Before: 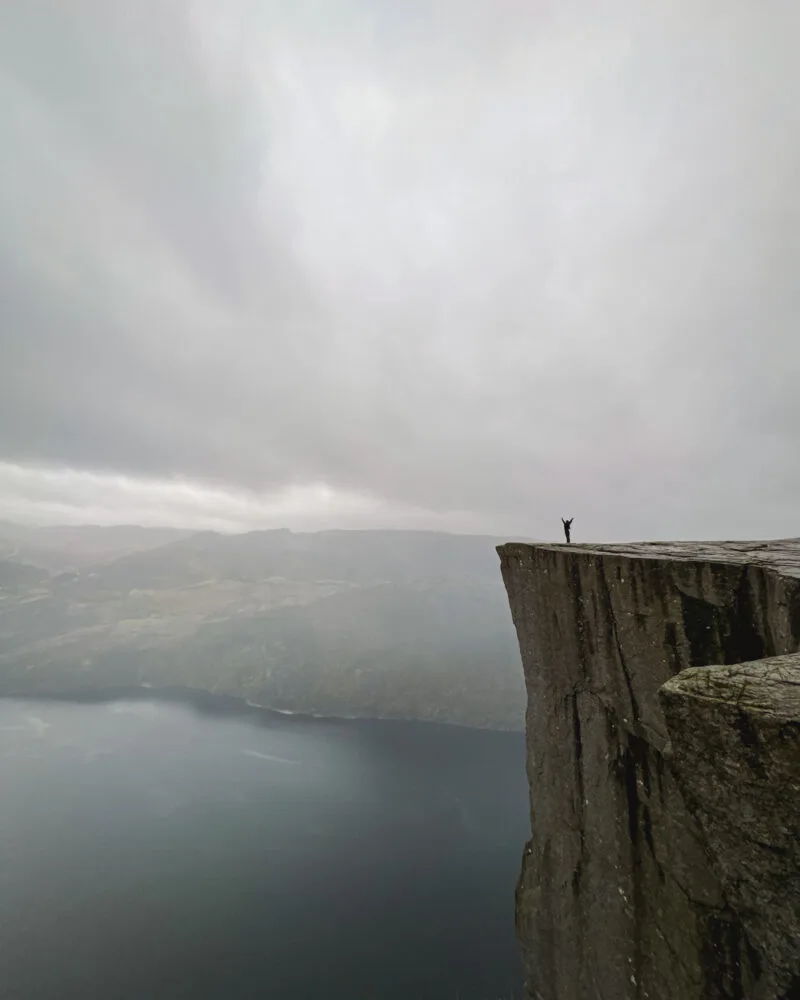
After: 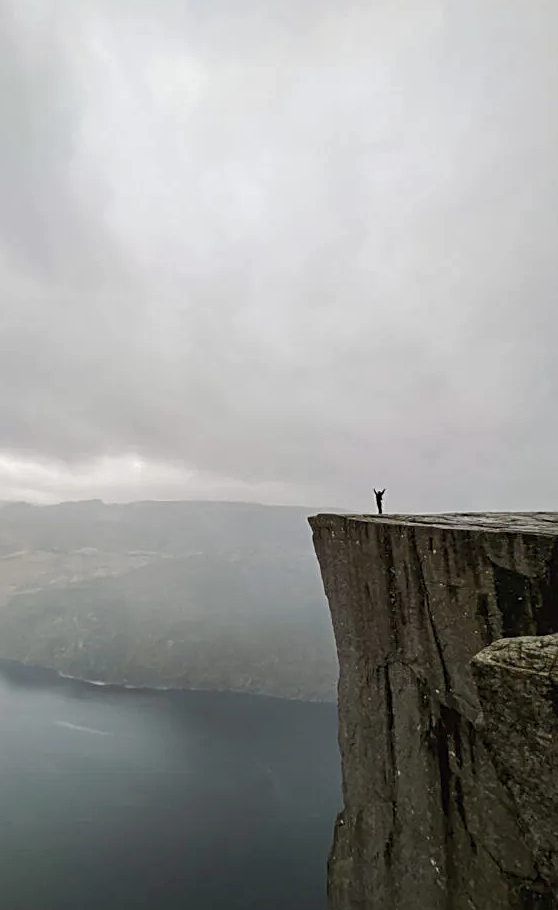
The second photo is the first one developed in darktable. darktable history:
sharpen: on, module defaults
crop and rotate: left 23.603%, top 2.974%, right 6.596%, bottom 6.006%
local contrast: highlights 107%, shadows 102%, detail 120%, midtone range 0.2
